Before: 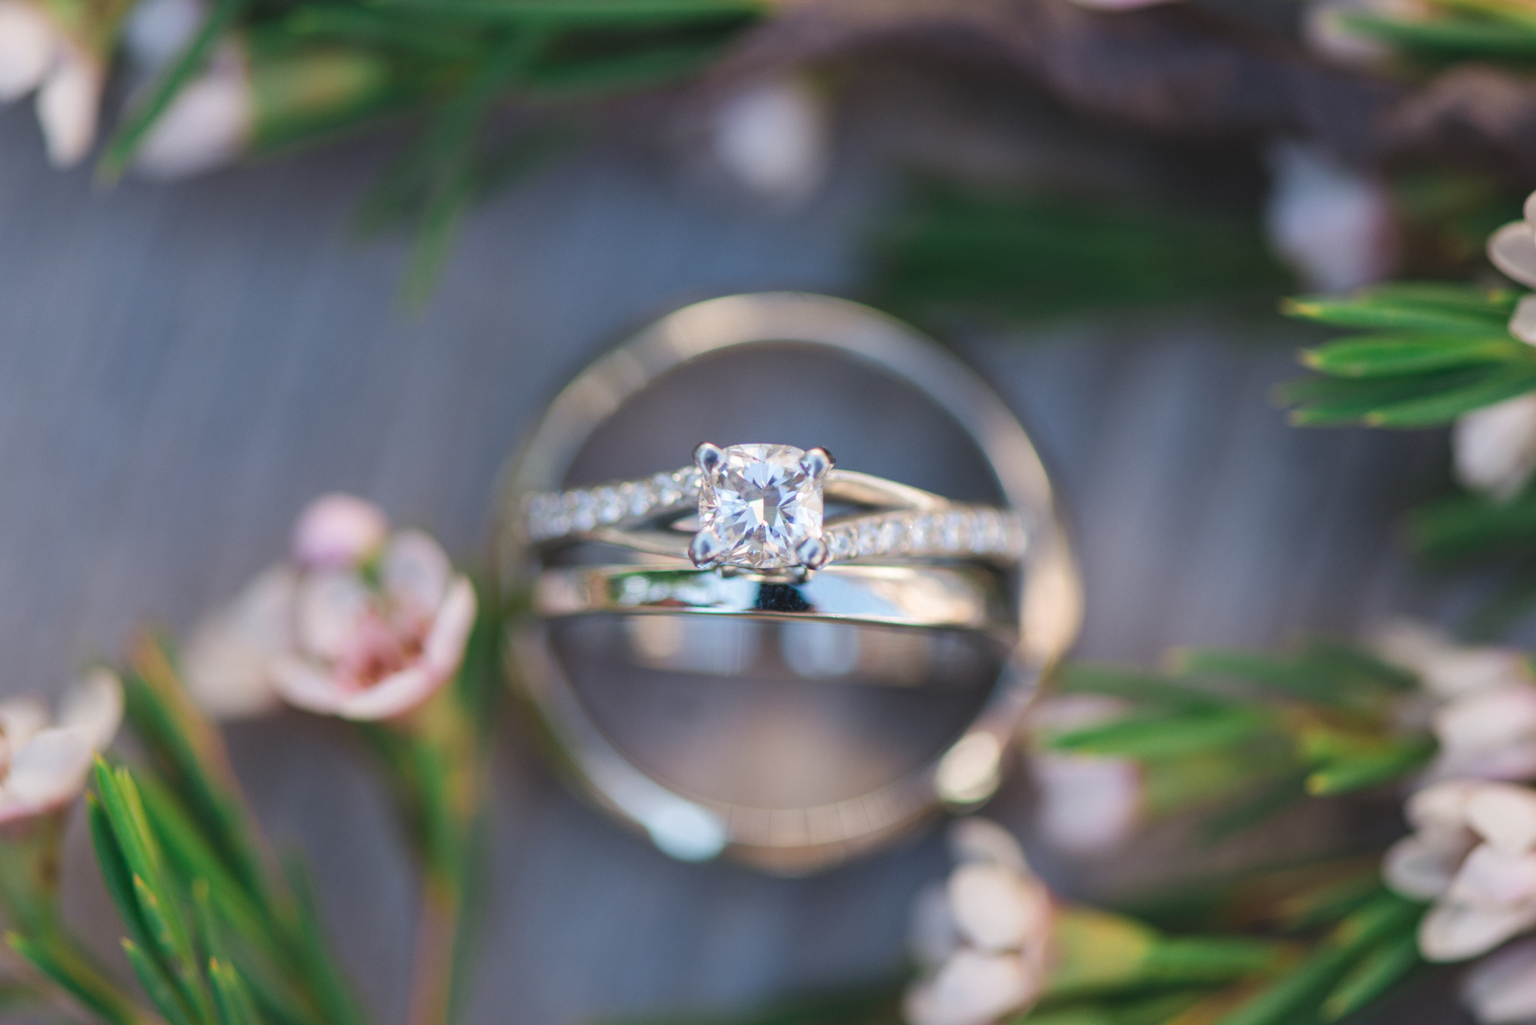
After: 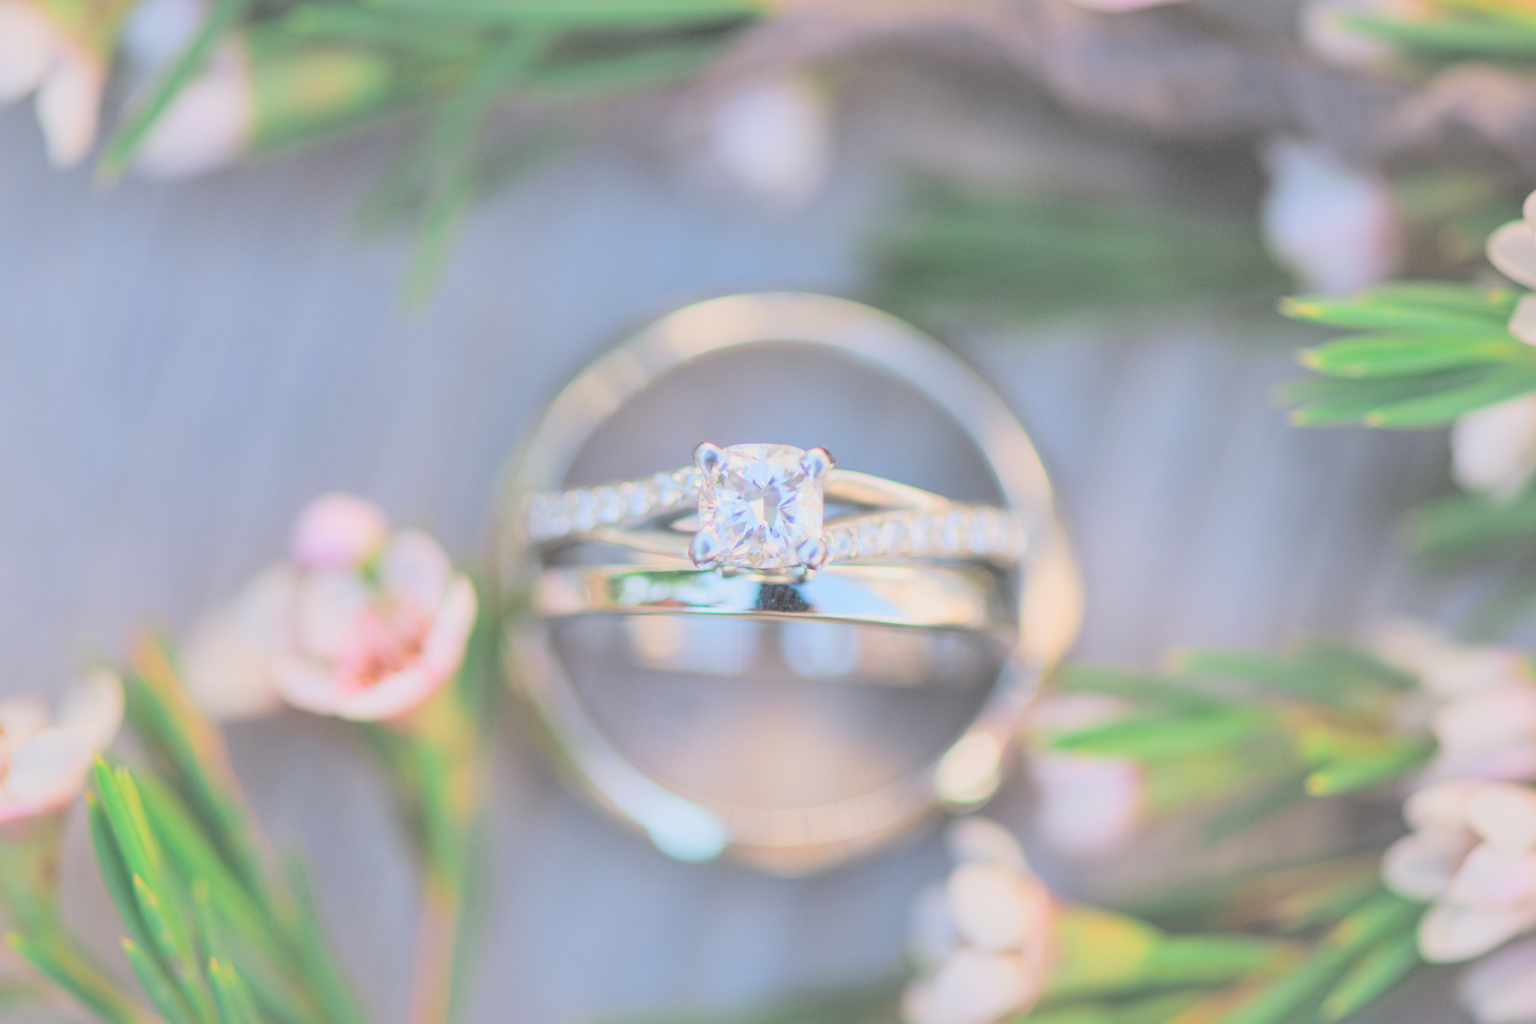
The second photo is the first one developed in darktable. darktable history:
shadows and highlights: on, module defaults
filmic rgb: black relative exposure -7.65 EV, white relative exposure 4.56 EV, hardness 3.61, color science v6 (2022)
contrast brightness saturation: brightness 1
